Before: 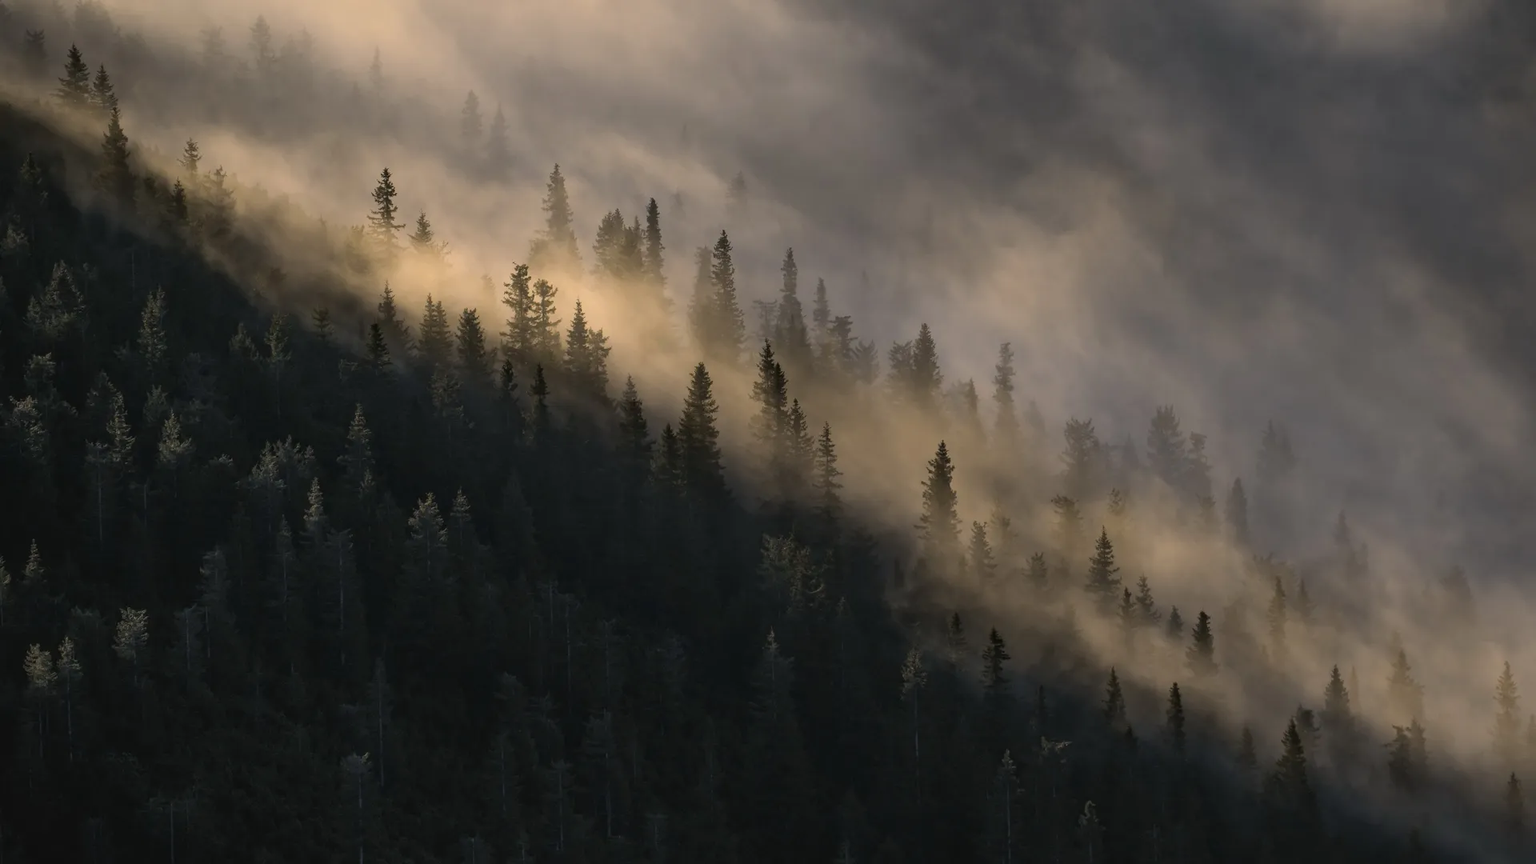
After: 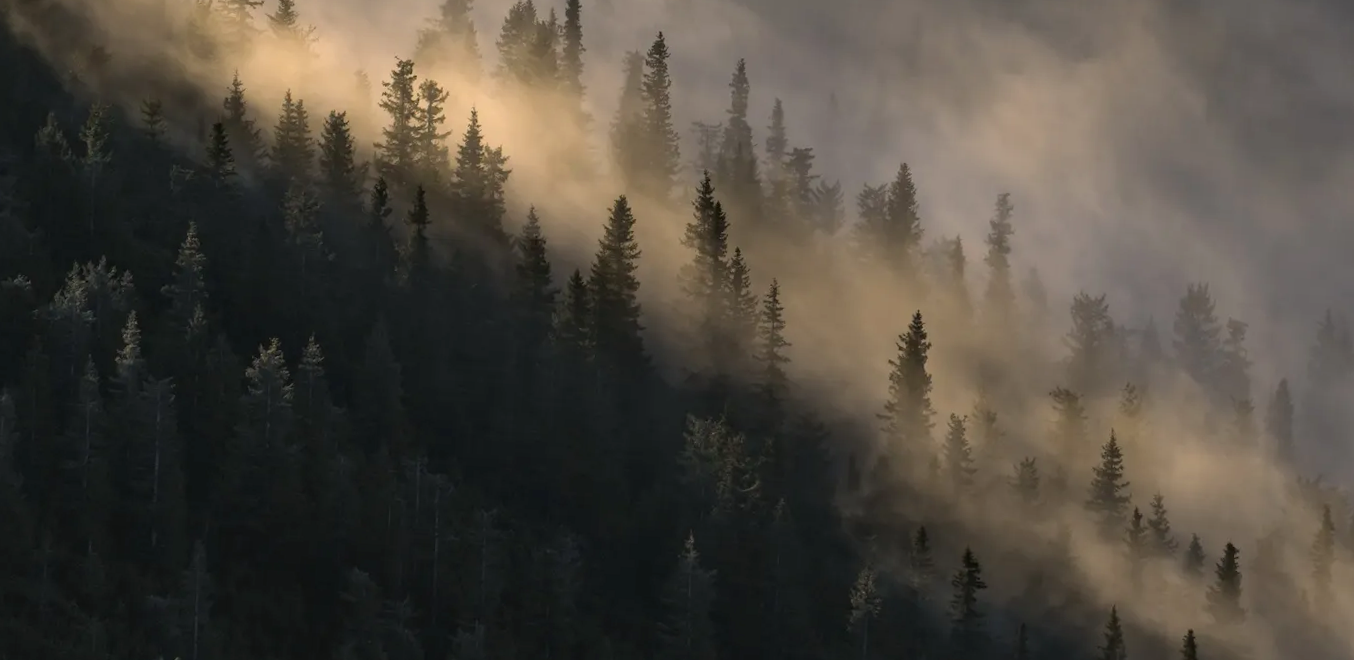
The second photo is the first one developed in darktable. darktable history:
exposure: exposure 0.15 EV, compensate highlight preservation false
crop and rotate: angle -3.37°, left 9.79%, top 20.73%, right 12.42%, bottom 11.82%
